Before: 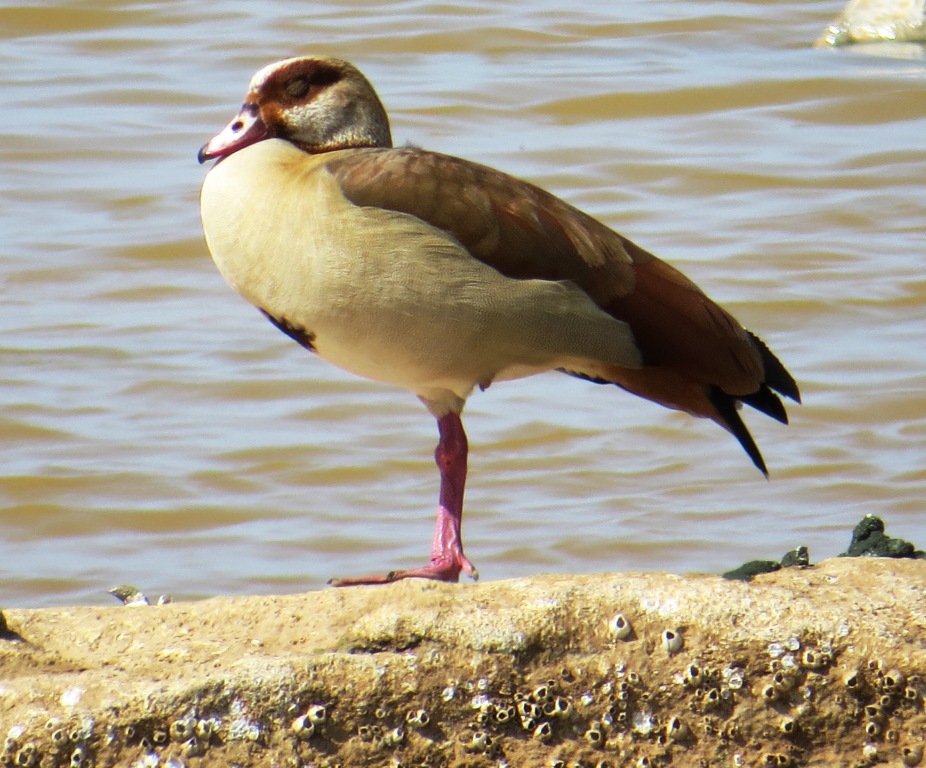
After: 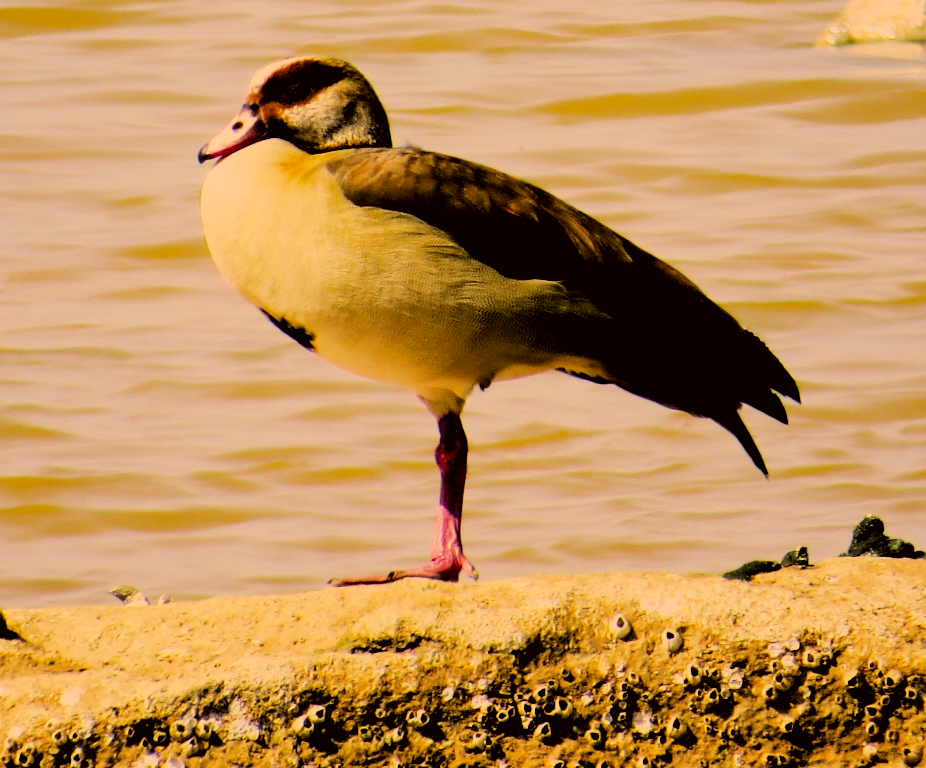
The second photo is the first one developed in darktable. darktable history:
filmic rgb: black relative exposure -3.21 EV, white relative exposure 7.02 EV, hardness 1.46, contrast 1.35
color correction: highlights a* 17.94, highlights b* 35.39, shadows a* 1.48, shadows b* 6.42, saturation 1.01
exposure: black level correction 0.031, exposure 0.304 EV, compensate highlight preservation false
